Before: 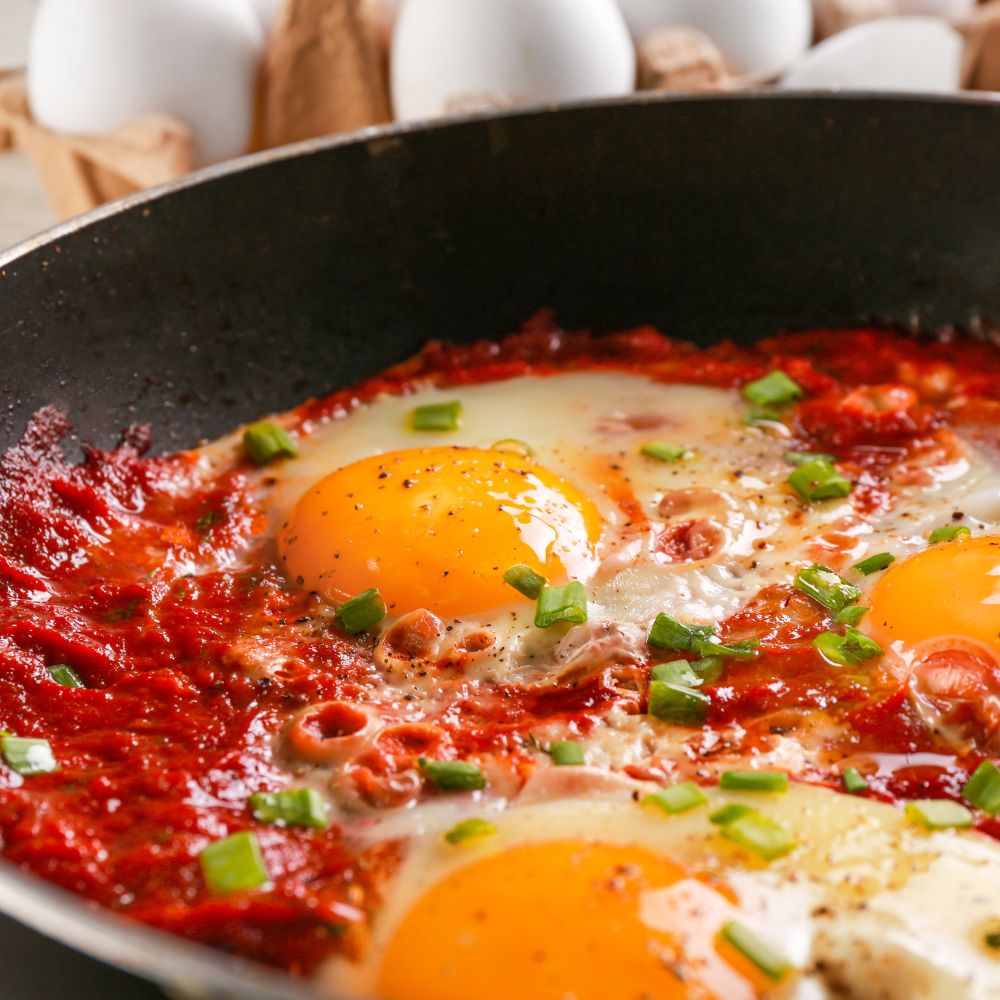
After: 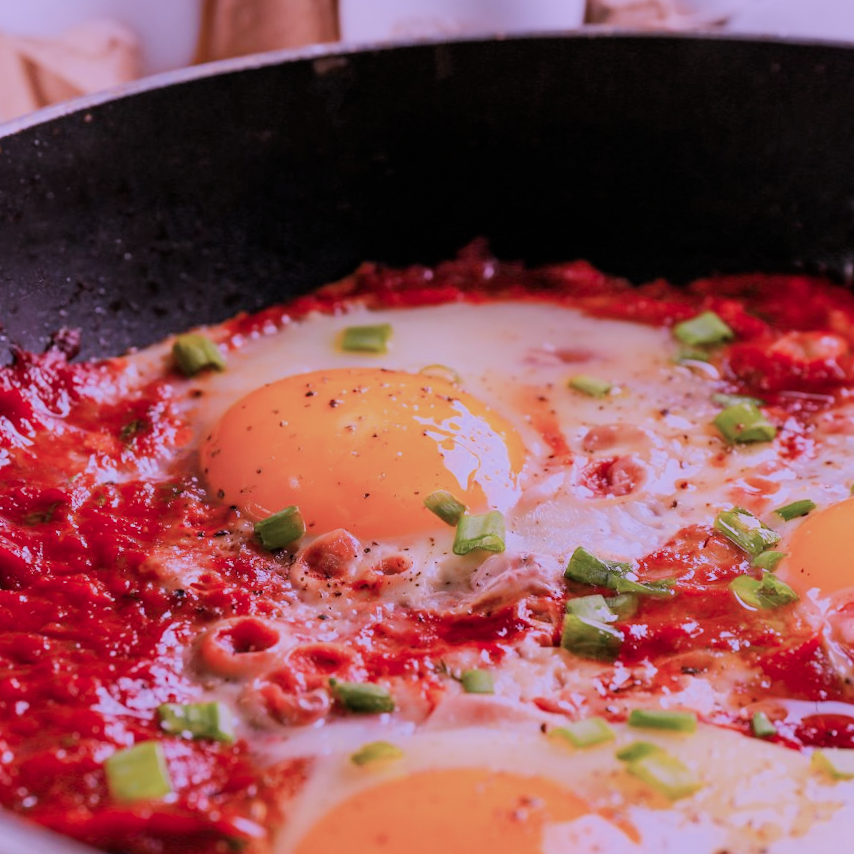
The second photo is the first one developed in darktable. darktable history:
crop and rotate: angle -3.27°, left 5.211%, top 5.211%, right 4.607%, bottom 4.607%
filmic rgb: black relative exposure -6.98 EV, white relative exposure 5.63 EV, hardness 2.86
color calibration: output R [1.107, -0.012, -0.003, 0], output B [0, 0, 1.308, 0], illuminant custom, x 0.389, y 0.387, temperature 3838.64 K
